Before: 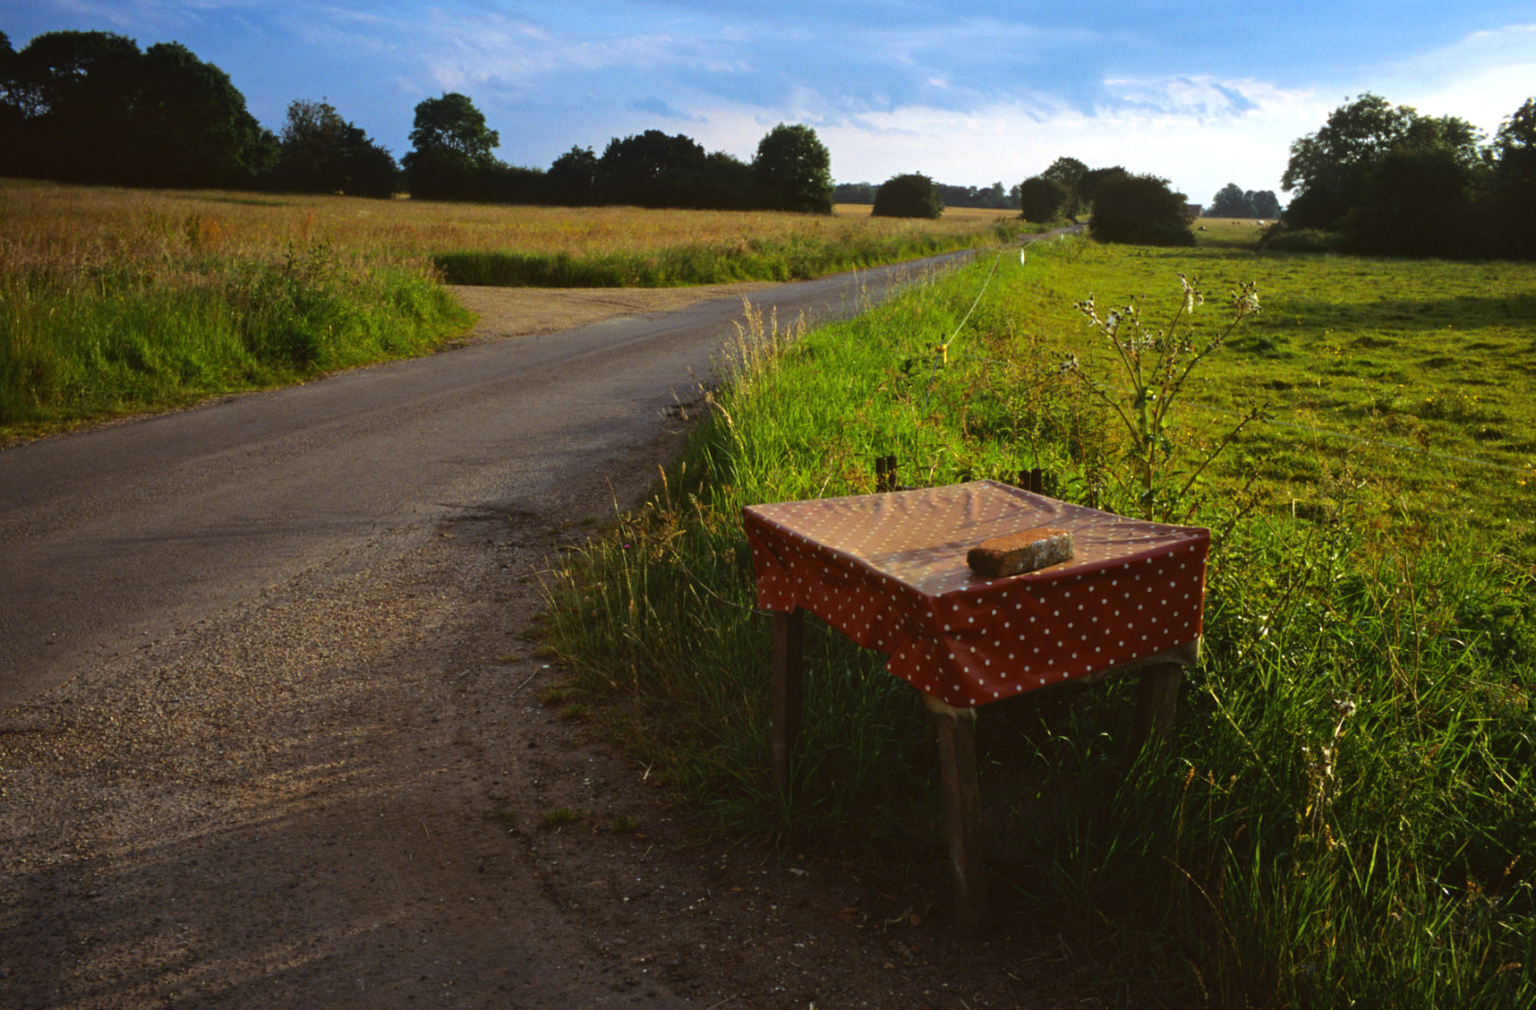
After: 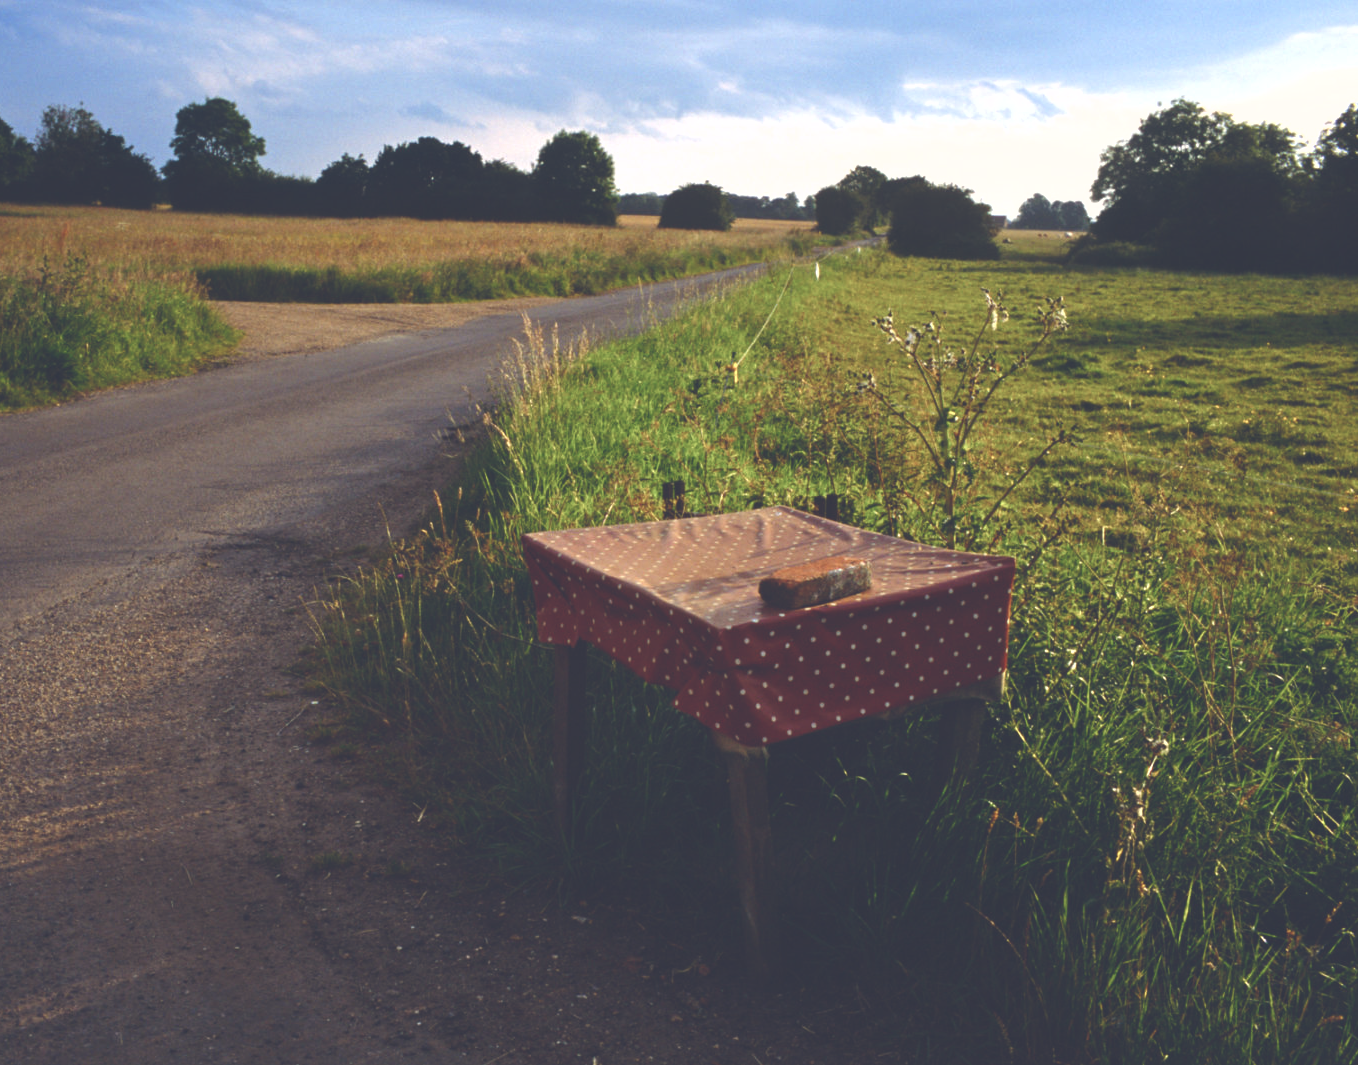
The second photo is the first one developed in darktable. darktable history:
crop: left 16.145%
exposure: black level correction -0.041, exposure 0.064 EV, compensate highlight preservation false
fill light: on, module defaults
color balance rgb: highlights gain › chroma 2.94%, highlights gain › hue 60.57°, global offset › chroma 0.25%, global offset › hue 256.52°, perceptual saturation grading › global saturation 20%, perceptual saturation grading › highlights -50%, perceptual saturation grading › shadows 30%, contrast 15%
